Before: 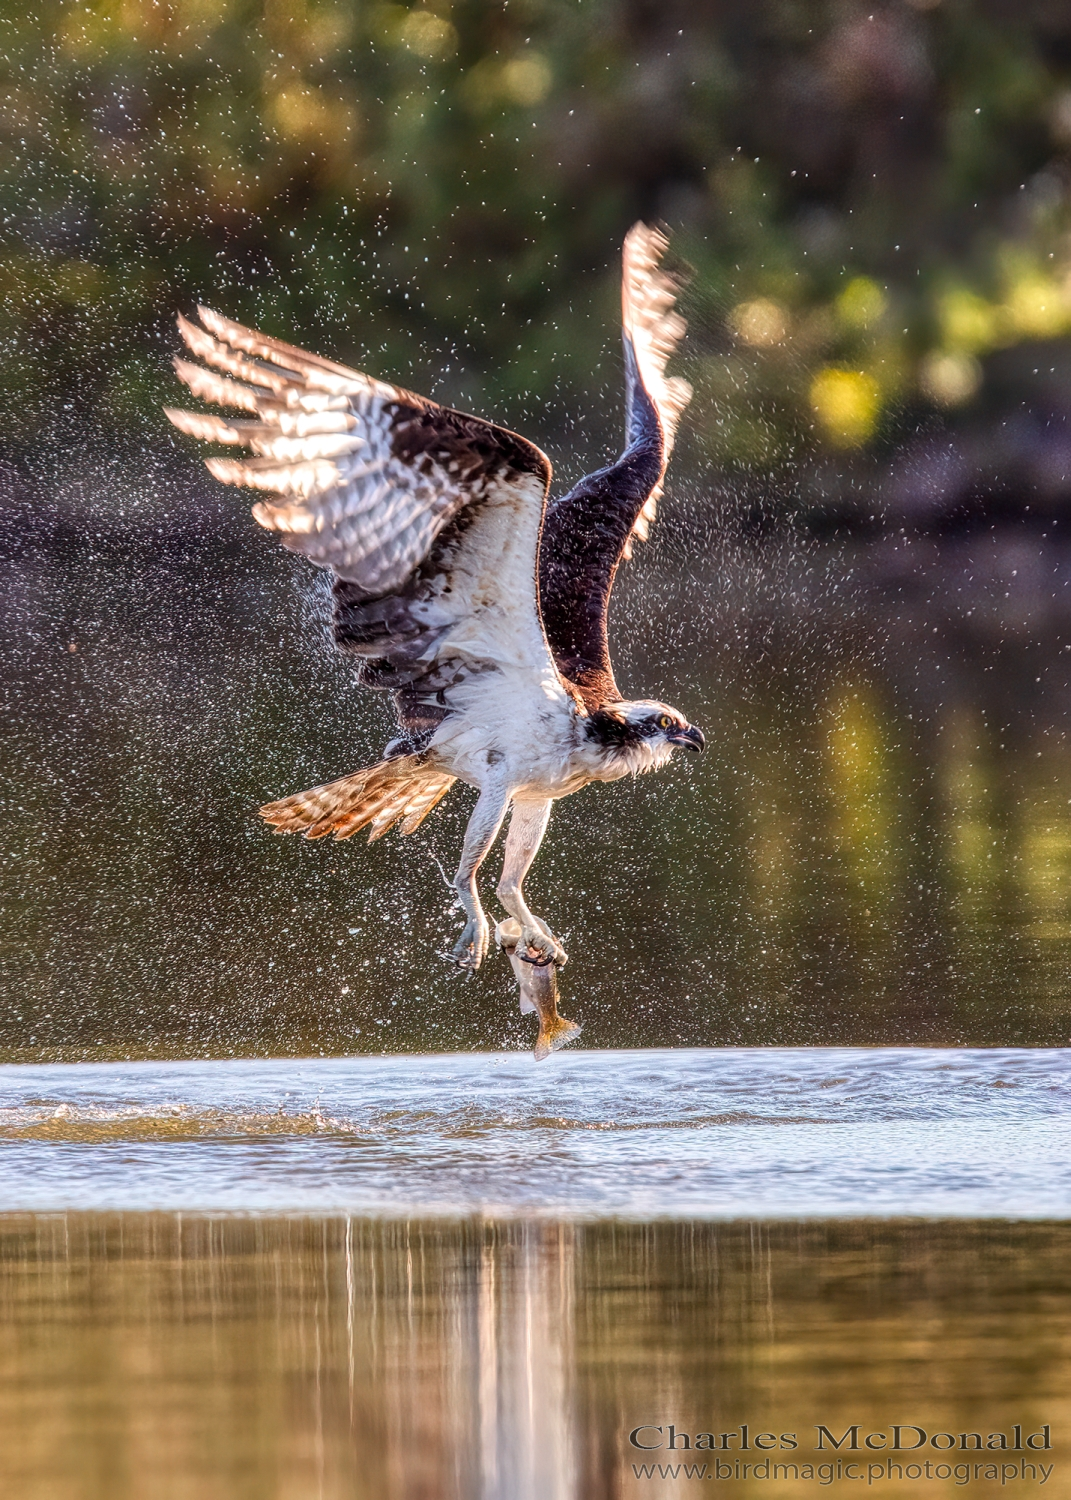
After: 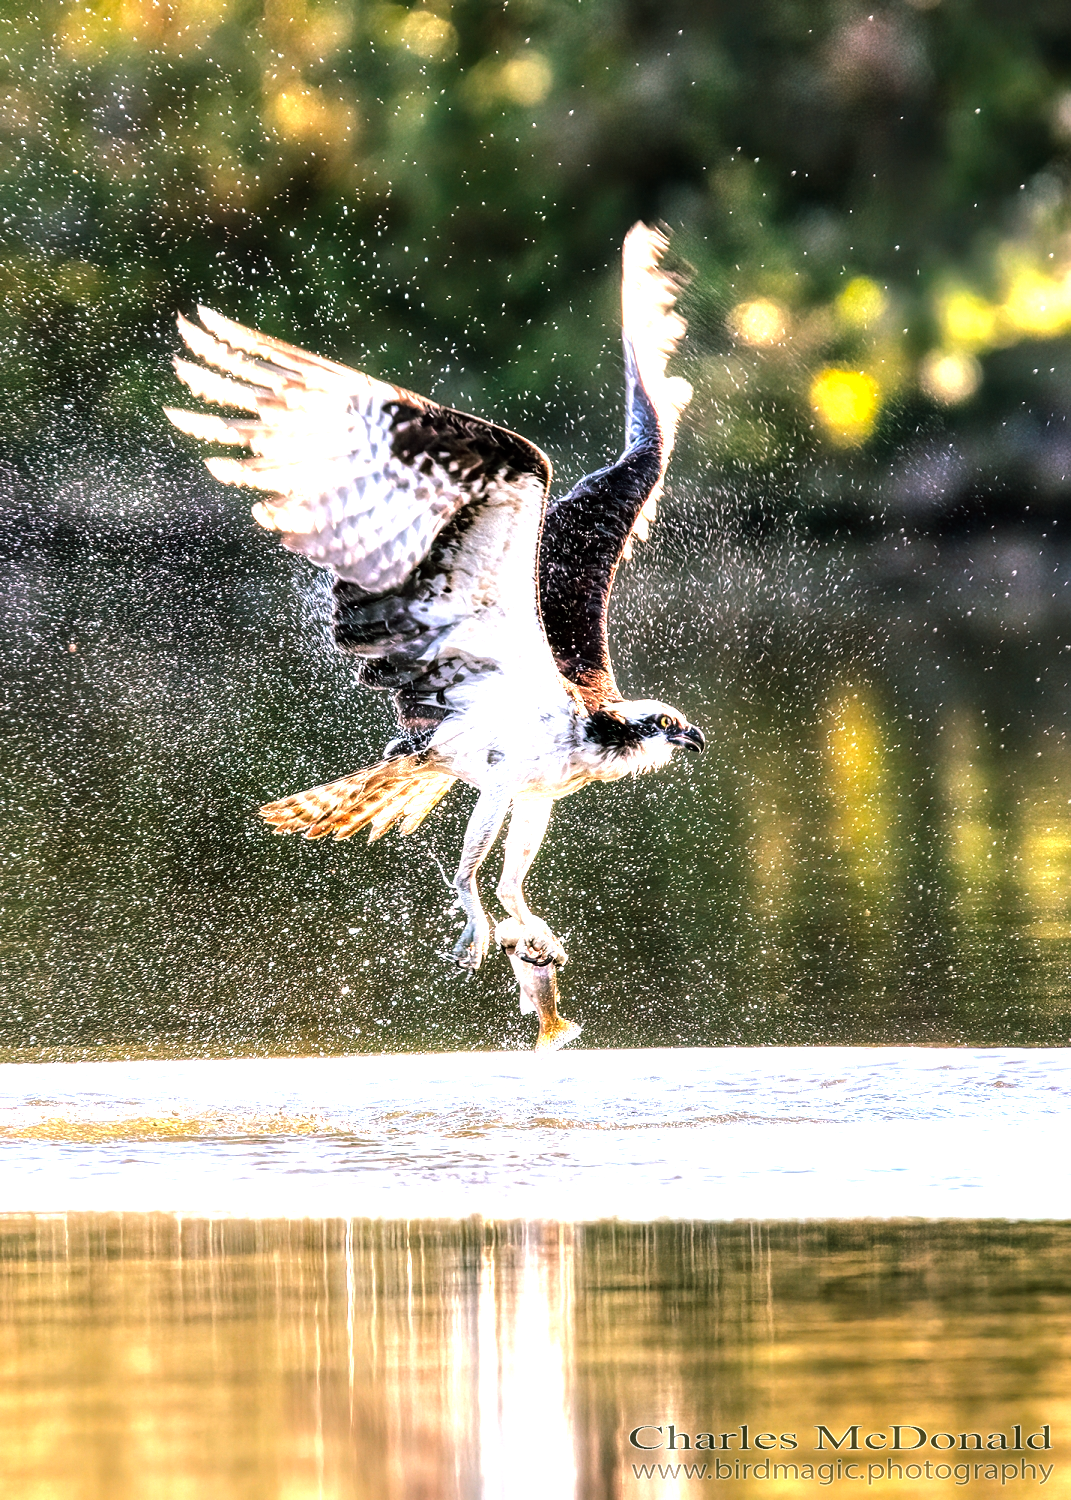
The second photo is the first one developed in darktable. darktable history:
color balance rgb: shadows lift › chroma 11.625%, shadows lift › hue 134.41°, linear chroma grading › global chroma 1.656%, linear chroma grading › mid-tones -1.145%, perceptual saturation grading › global saturation 0.966%, perceptual brilliance grading › global brilliance 15.727%, perceptual brilliance grading › shadows -34.763%
base curve: curves: ch0 [(0, 0) (0.262, 0.32) (0.722, 0.705) (1, 1)]
tone equalizer: -8 EV -1.1 EV, -7 EV -1.01 EV, -6 EV -0.896 EV, -5 EV -0.567 EV, -3 EV 0.583 EV, -2 EV 0.895 EV, -1 EV 1 EV, +0 EV 1.08 EV
